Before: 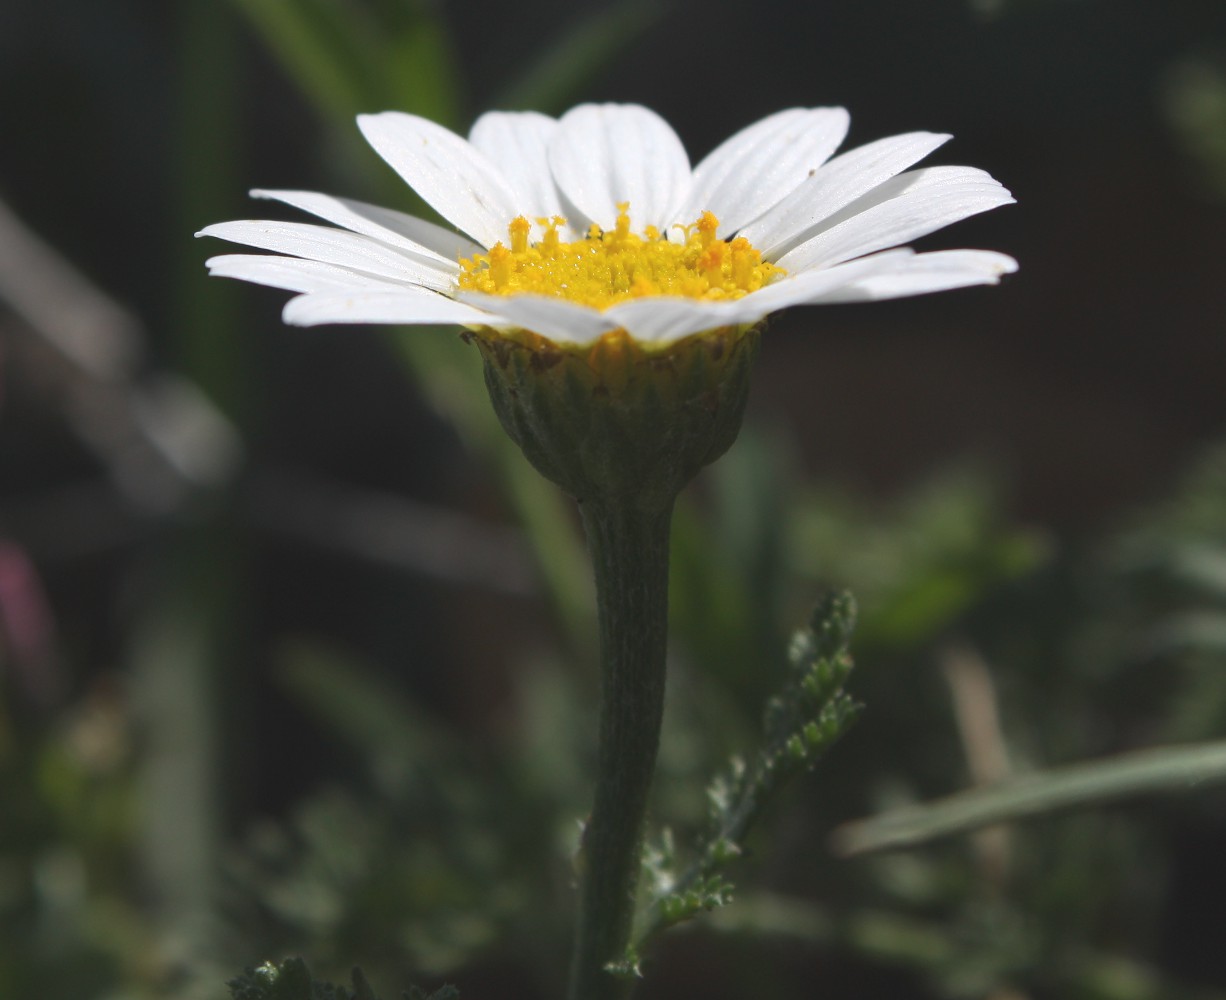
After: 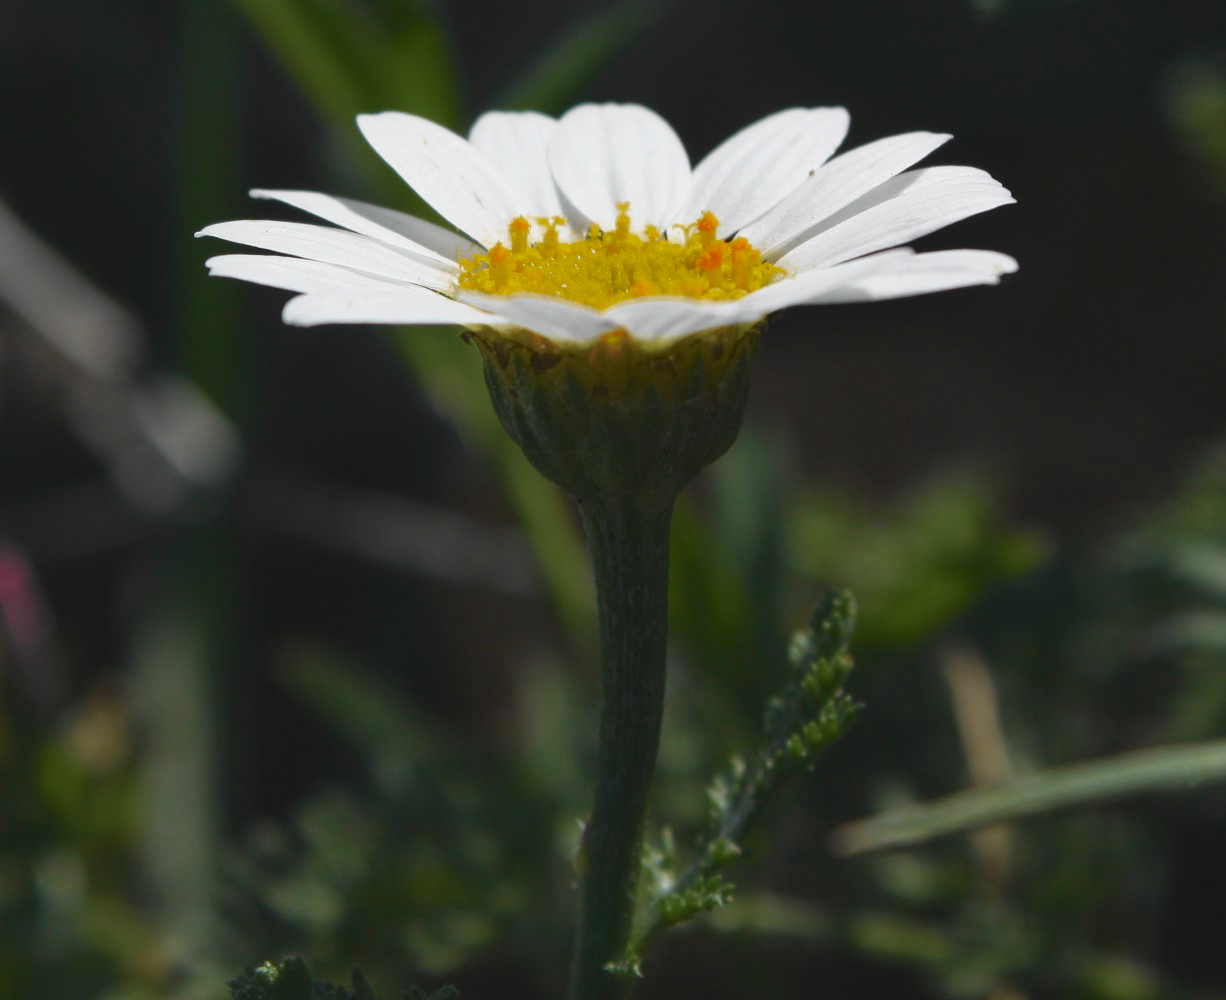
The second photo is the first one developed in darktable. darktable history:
color zones: curves: ch0 [(0, 0.425) (0.143, 0.422) (0.286, 0.42) (0.429, 0.419) (0.571, 0.419) (0.714, 0.42) (0.857, 0.422) (1, 0.425)]; ch1 [(0, 0.666) (0.143, 0.669) (0.286, 0.671) (0.429, 0.67) (0.571, 0.67) (0.714, 0.67) (0.857, 0.67) (1, 0.666)]
tone curve: curves: ch0 [(0, 0) (0.058, 0.037) (0.214, 0.183) (0.304, 0.288) (0.561, 0.554) (0.687, 0.677) (0.768, 0.768) (0.858, 0.861) (0.987, 0.945)]; ch1 [(0, 0) (0.172, 0.123) (0.312, 0.296) (0.432, 0.448) (0.471, 0.469) (0.502, 0.5) (0.521, 0.505) (0.565, 0.569) (0.663, 0.663) (0.703, 0.721) (0.857, 0.917) (1, 1)]; ch2 [(0, 0) (0.411, 0.424) (0.485, 0.497) (0.502, 0.5) (0.517, 0.511) (0.556, 0.562) (0.626, 0.594) (0.709, 0.661) (1, 1)], color space Lab, independent channels, preserve colors none
